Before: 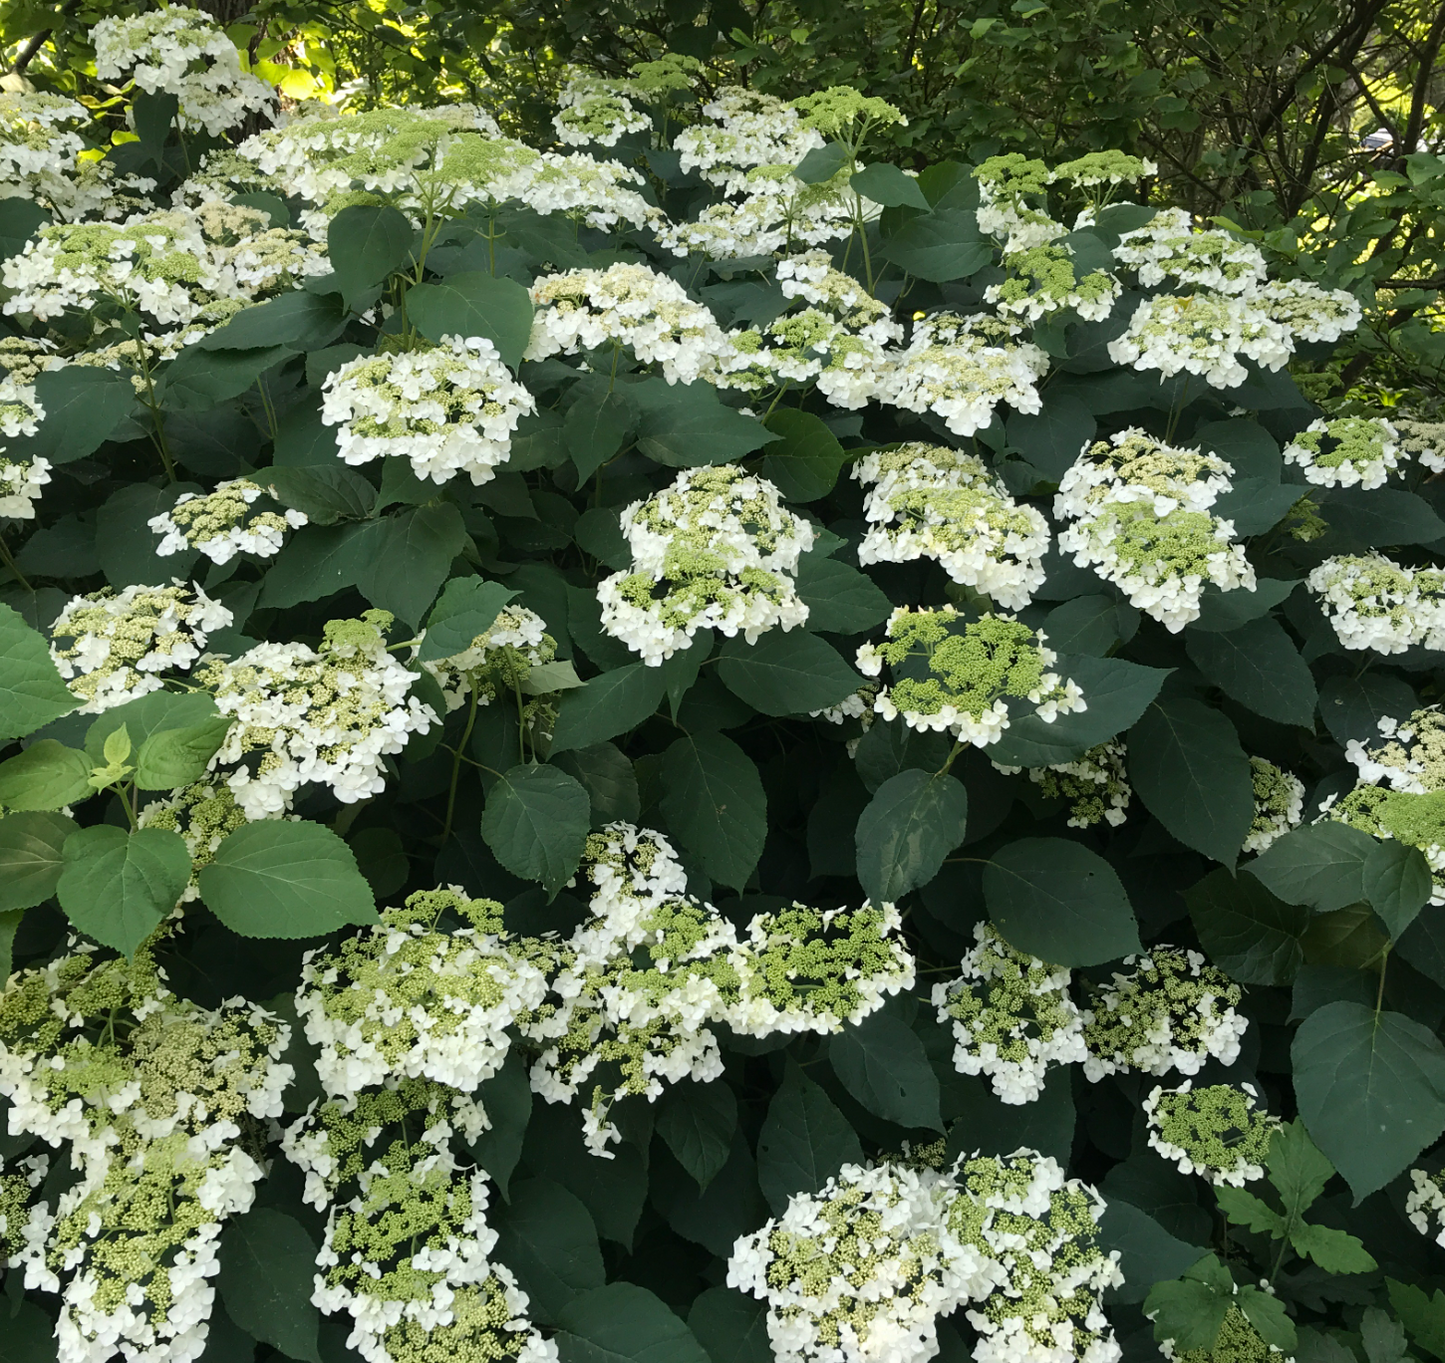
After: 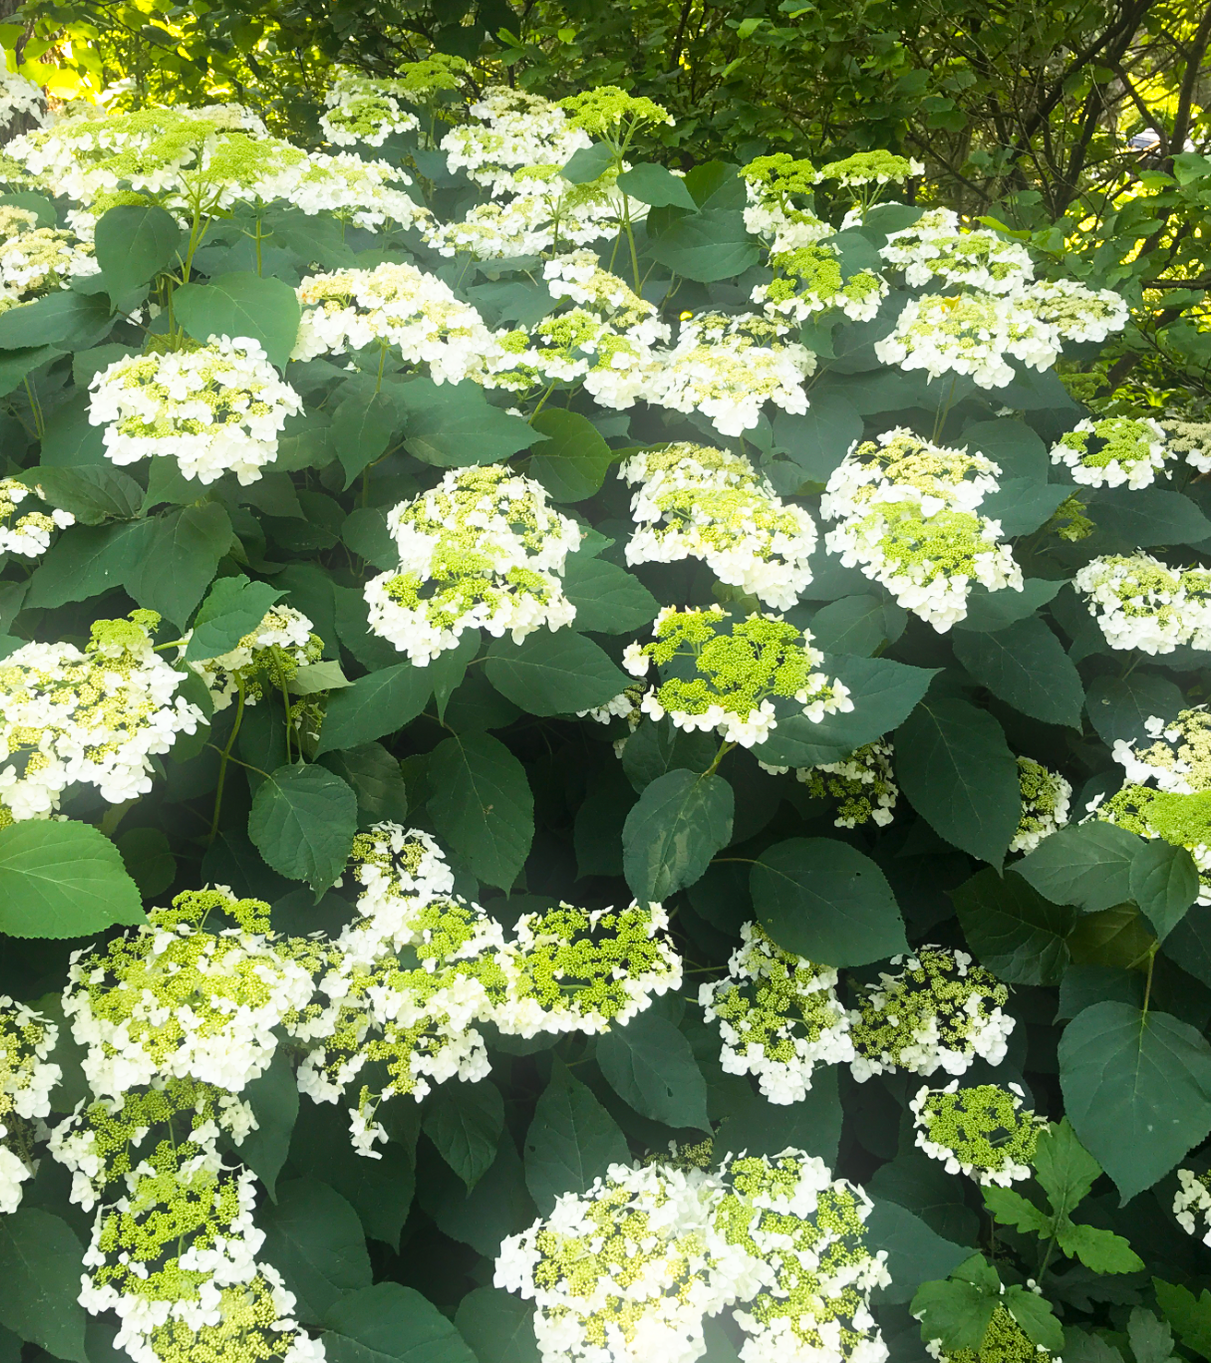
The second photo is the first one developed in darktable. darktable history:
crop: left 16.145%
rotate and perspective: crop left 0, crop top 0
color balance rgb: perceptual saturation grading › global saturation 25%, global vibrance 20%
color calibration: x 0.342, y 0.356, temperature 5122 K
bloom: size 15%, threshold 97%, strength 7%
base curve: curves: ch0 [(0, 0) (0.579, 0.807) (1, 1)], preserve colors none
